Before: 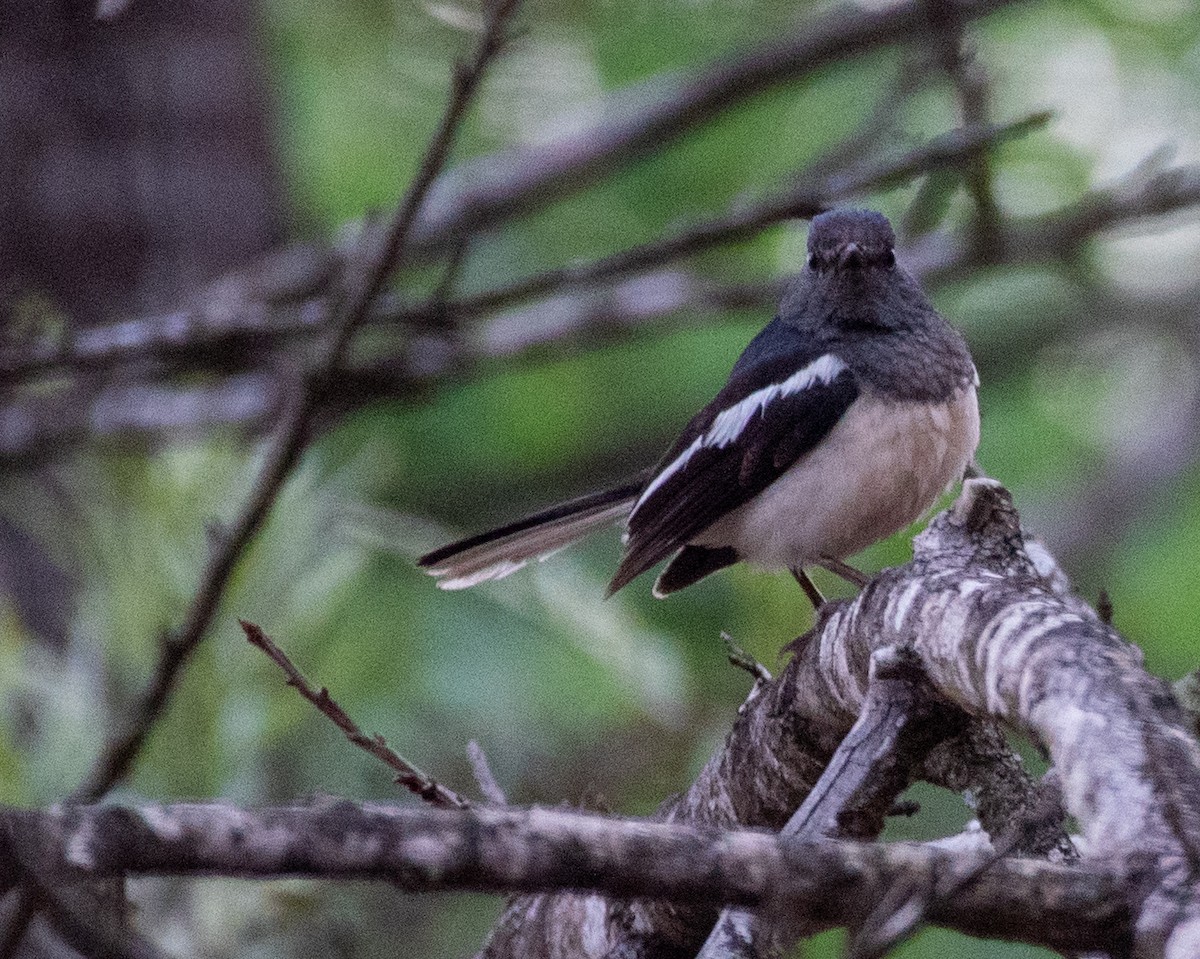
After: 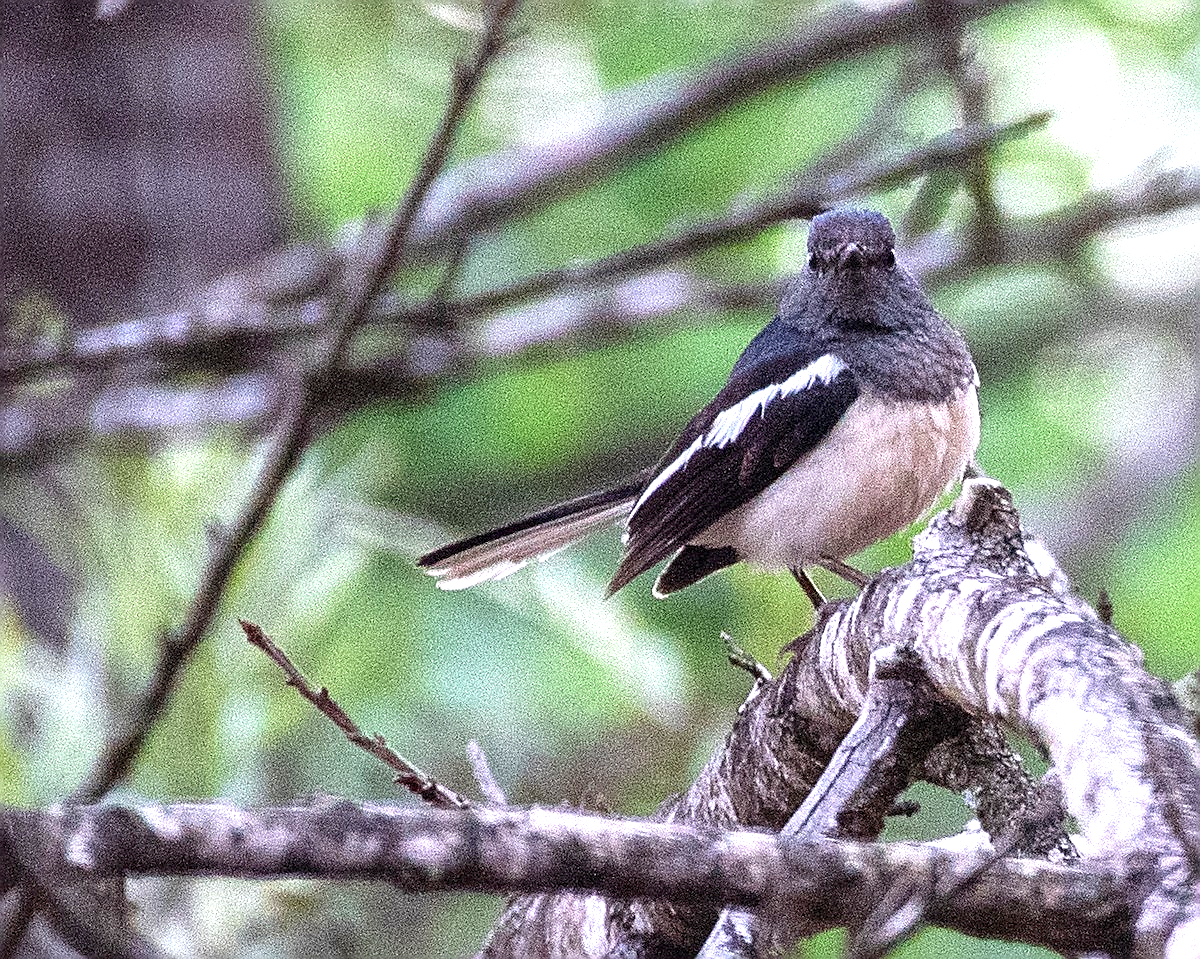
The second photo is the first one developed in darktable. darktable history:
sharpen: radius 1.4, amount 1.25, threshold 0.7
exposure: black level correction 0, exposure 1.388 EV, compensate exposure bias true, compensate highlight preservation false
